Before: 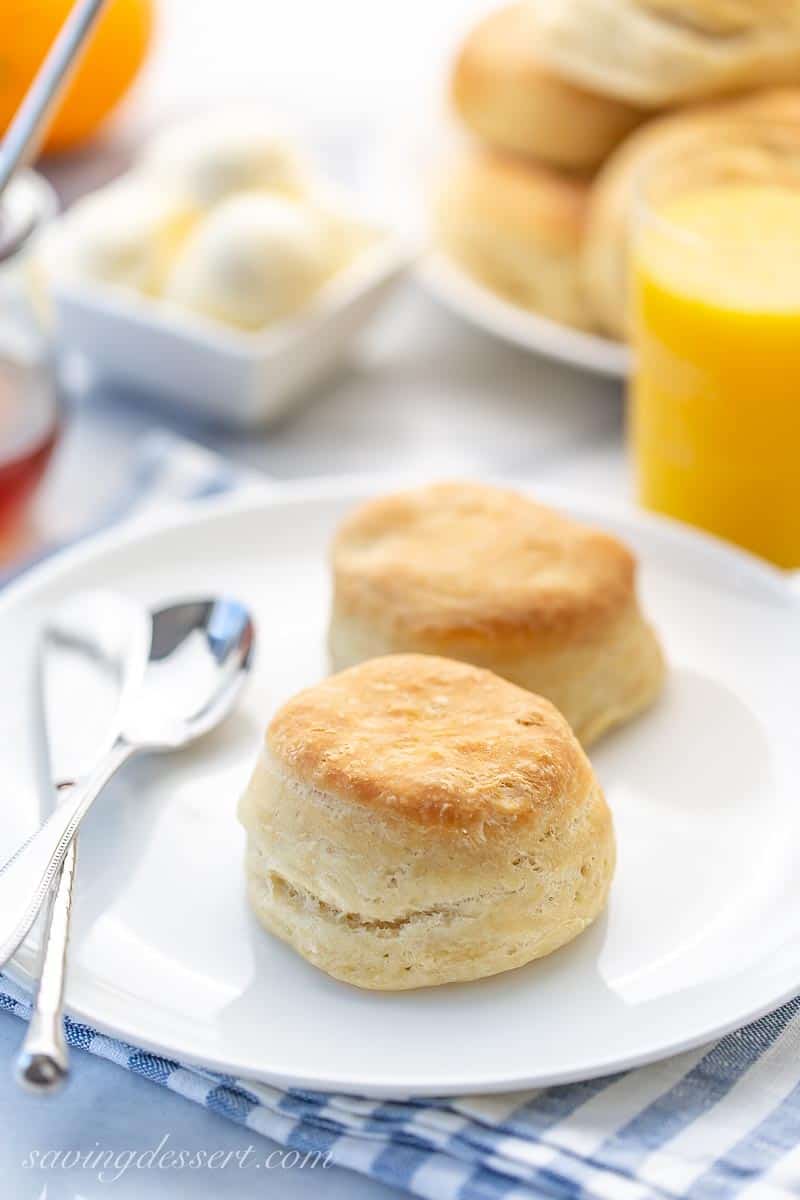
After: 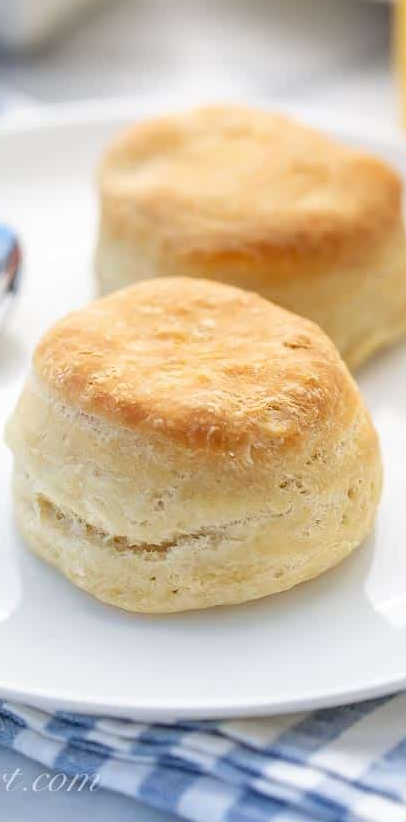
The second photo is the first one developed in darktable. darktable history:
crop and rotate: left 29.342%, top 31.436%, right 19.822%
